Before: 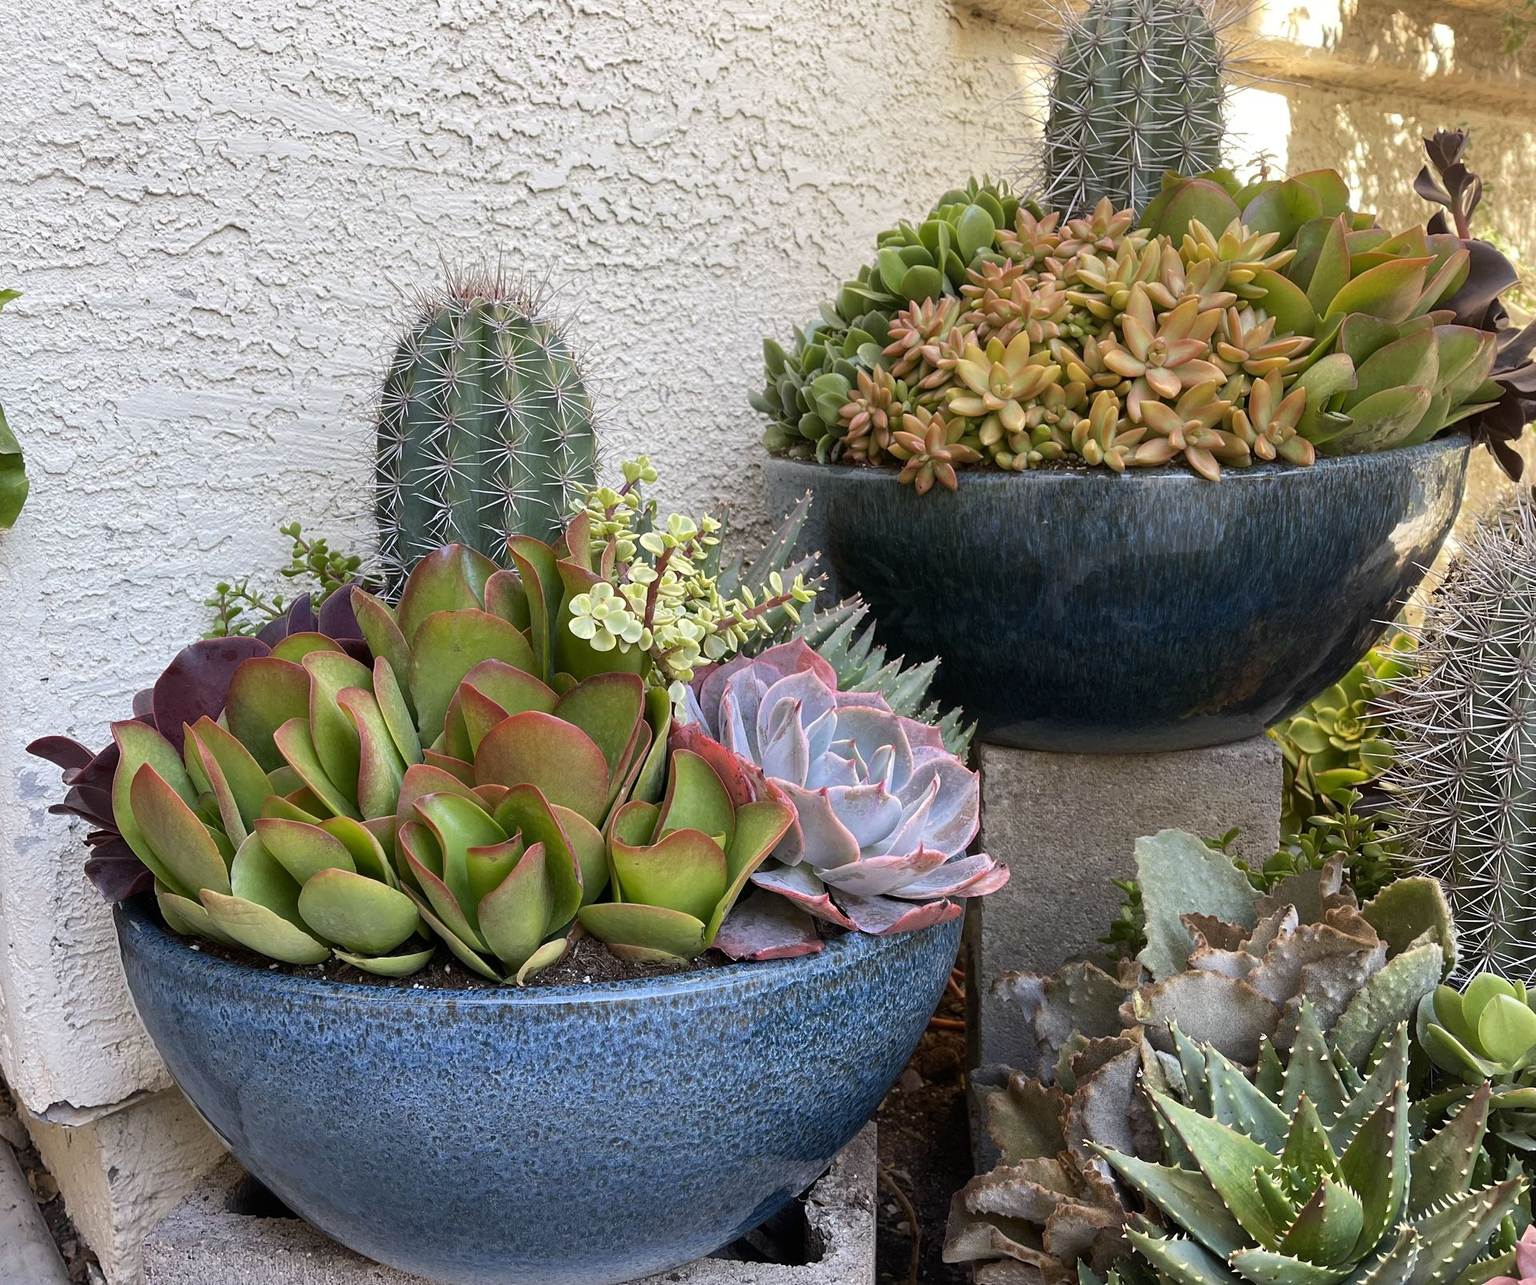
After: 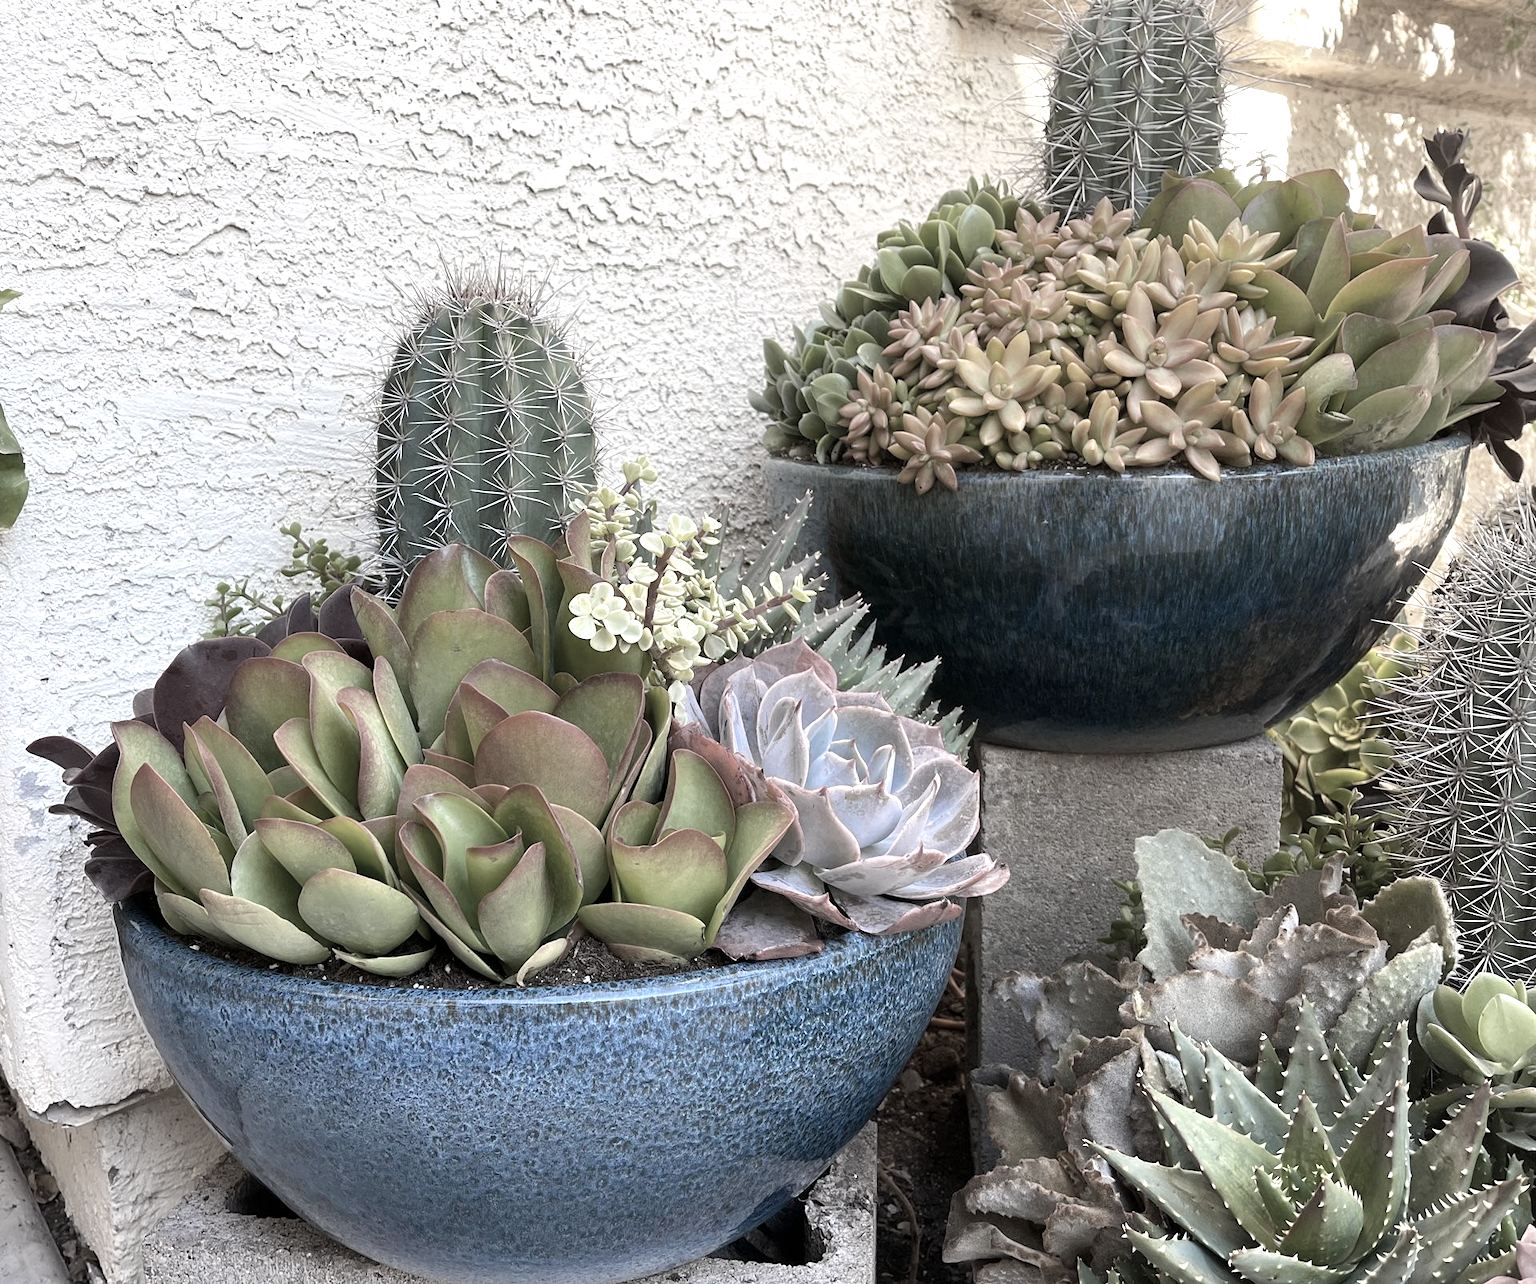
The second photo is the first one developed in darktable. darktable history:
exposure: black level correction 0.001, exposure 0.5 EV, compensate exposure bias true, compensate highlight preservation false
color zones: curves: ch1 [(0.238, 0.163) (0.476, 0.2) (0.733, 0.322) (0.848, 0.134)]
